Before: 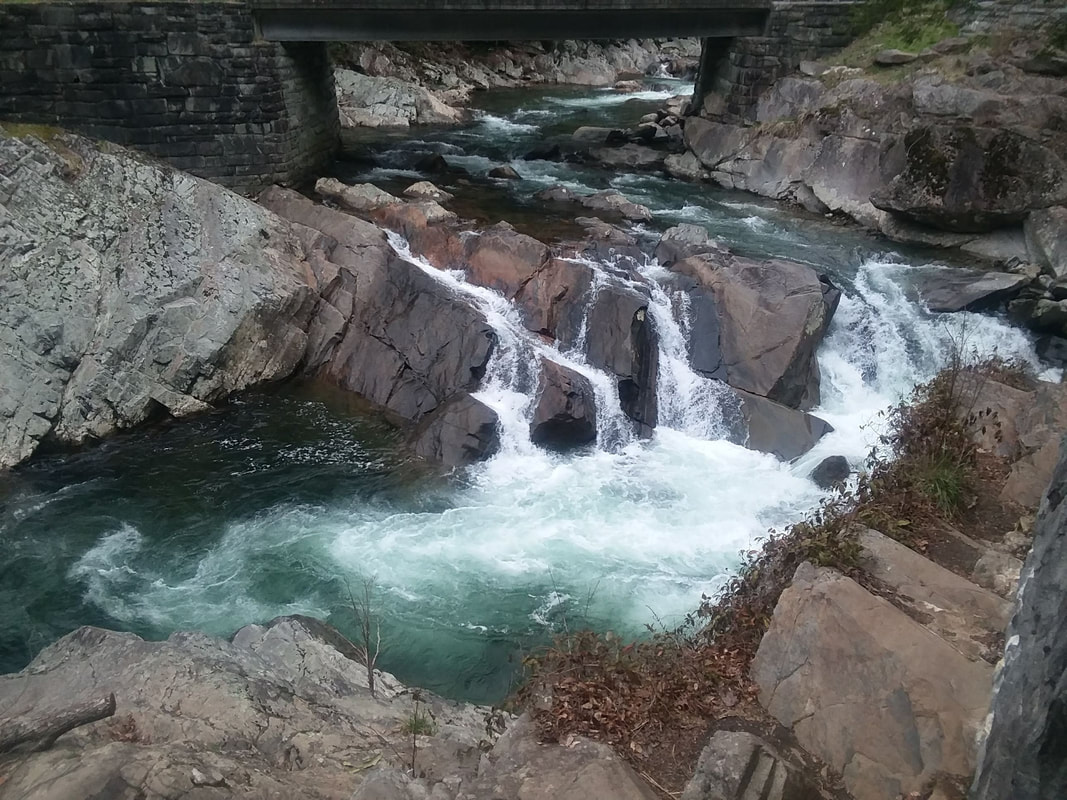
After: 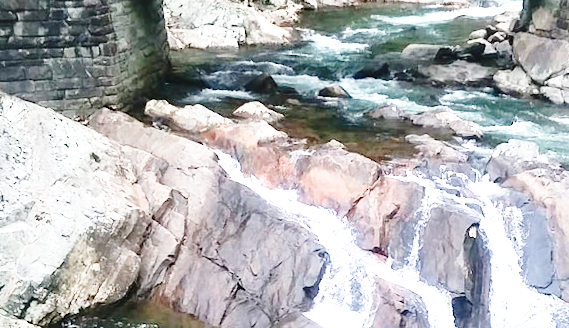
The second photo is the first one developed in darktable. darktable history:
rotate and perspective: rotation -1°, crop left 0.011, crop right 0.989, crop top 0.025, crop bottom 0.975
crop: left 15.306%, top 9.065%, right 30.789%, bottom 48.638%
base curve: curves: ch0 [(0, 0) (0.028, 0.03) (0.105, 0.232) (0.387, 0.748) (0.754, 0.968) (1, 1)], fusion 1, exposure shift 0.576, preserve colors none
exposure: black level correction 0, exposure 1.2 EV, compensate exposure bias true, compensate highlight preservation false
tone equalizer: on, module defaults
